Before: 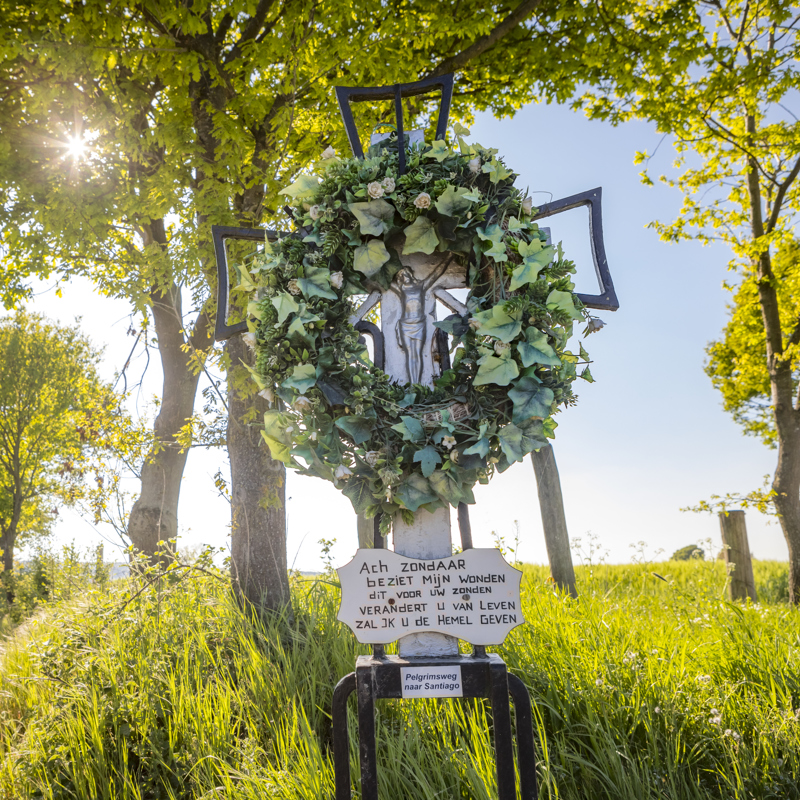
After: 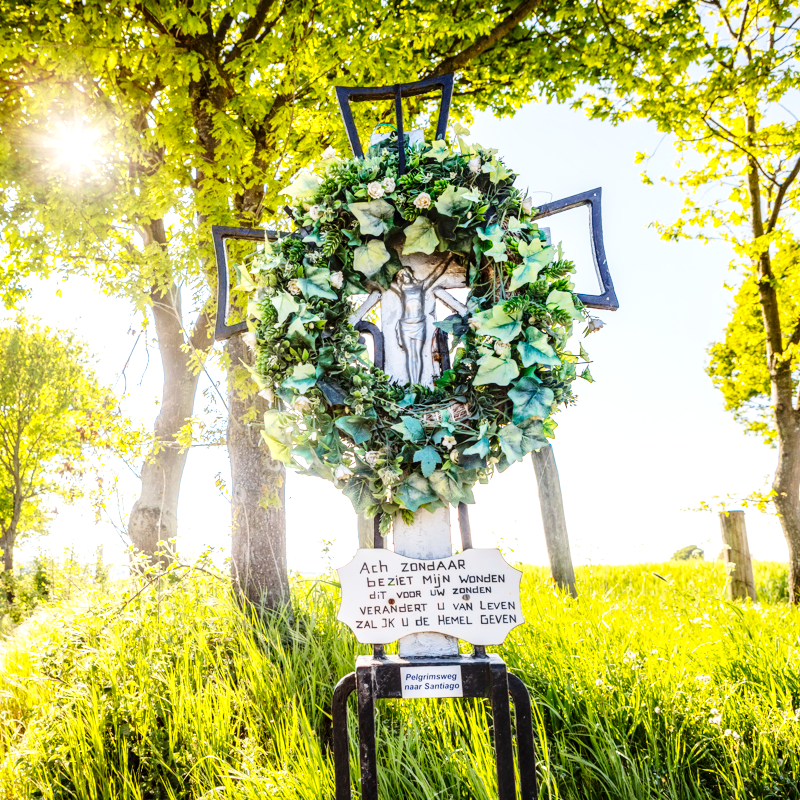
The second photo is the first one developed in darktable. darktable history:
local contrast: detail 130%
base curve: curves: ch0 [(0, 0.003) (0.001, 0.002) (0.006, 0.004) (0.02, 0.022) (0.048, 0.086) (0.094, 0.234) (0.162, 0.431) (0.258, 0.629) (0.385, 0.8) (0.548, 0.918) (0.751, 0.988) (1, 1)], preserve colors none
